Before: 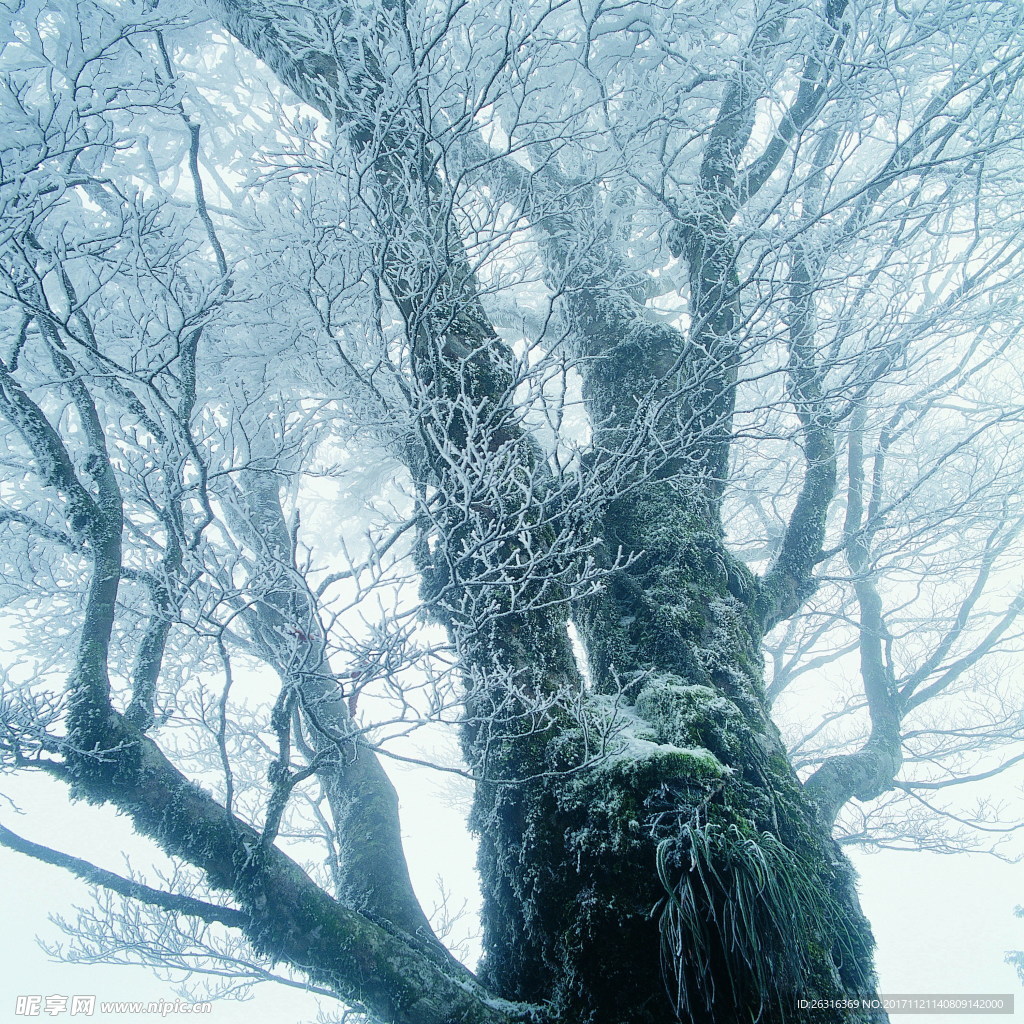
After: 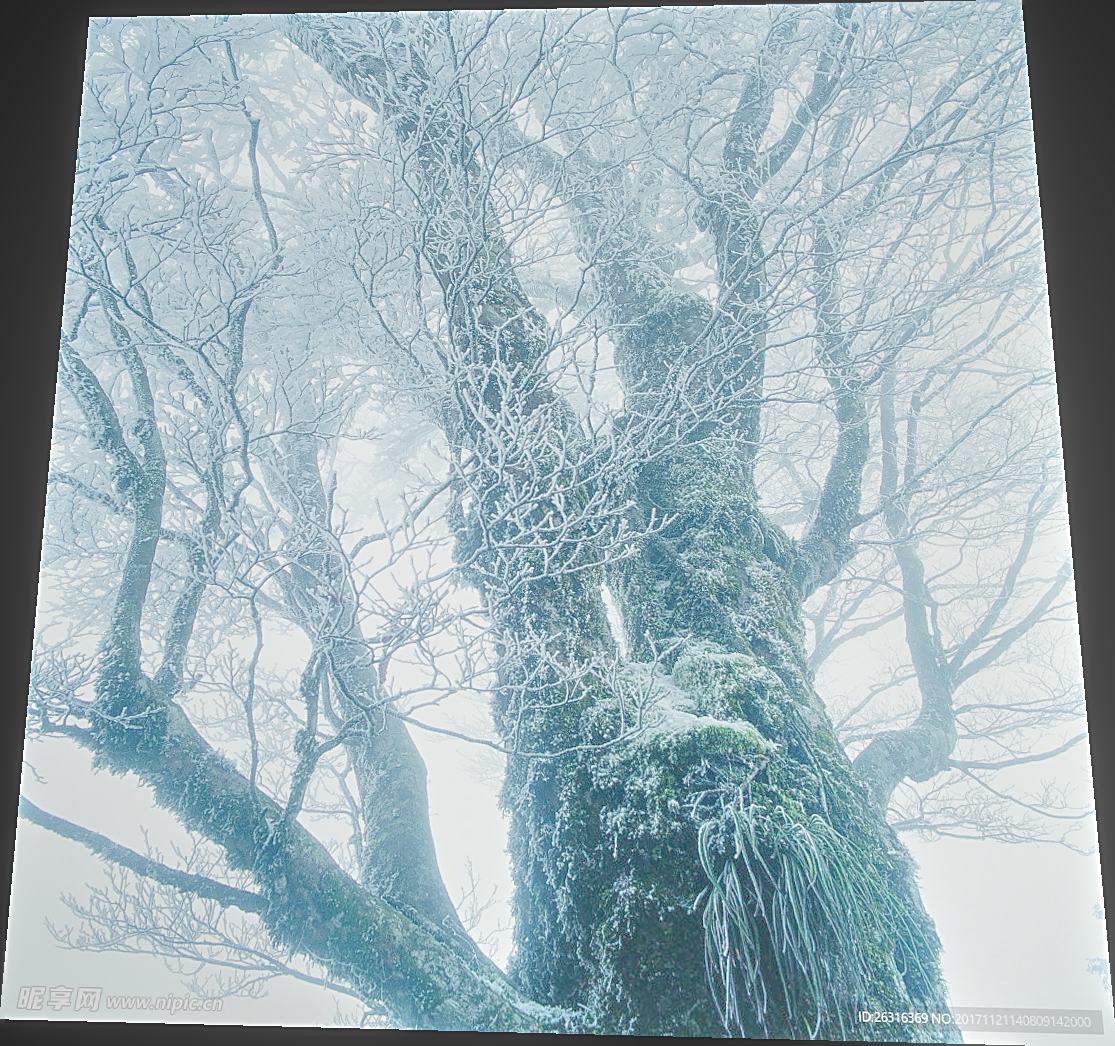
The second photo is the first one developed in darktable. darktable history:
sharpen: on, module defaults
rotate and perspective: rotation 0.128°, lens shift (vertical) -0.181, lens shift (horizontal) -0.044, shear 0.001, automatic cropping off
local contrast: highlights 73%, shadows 15%, midtone range 0.197
